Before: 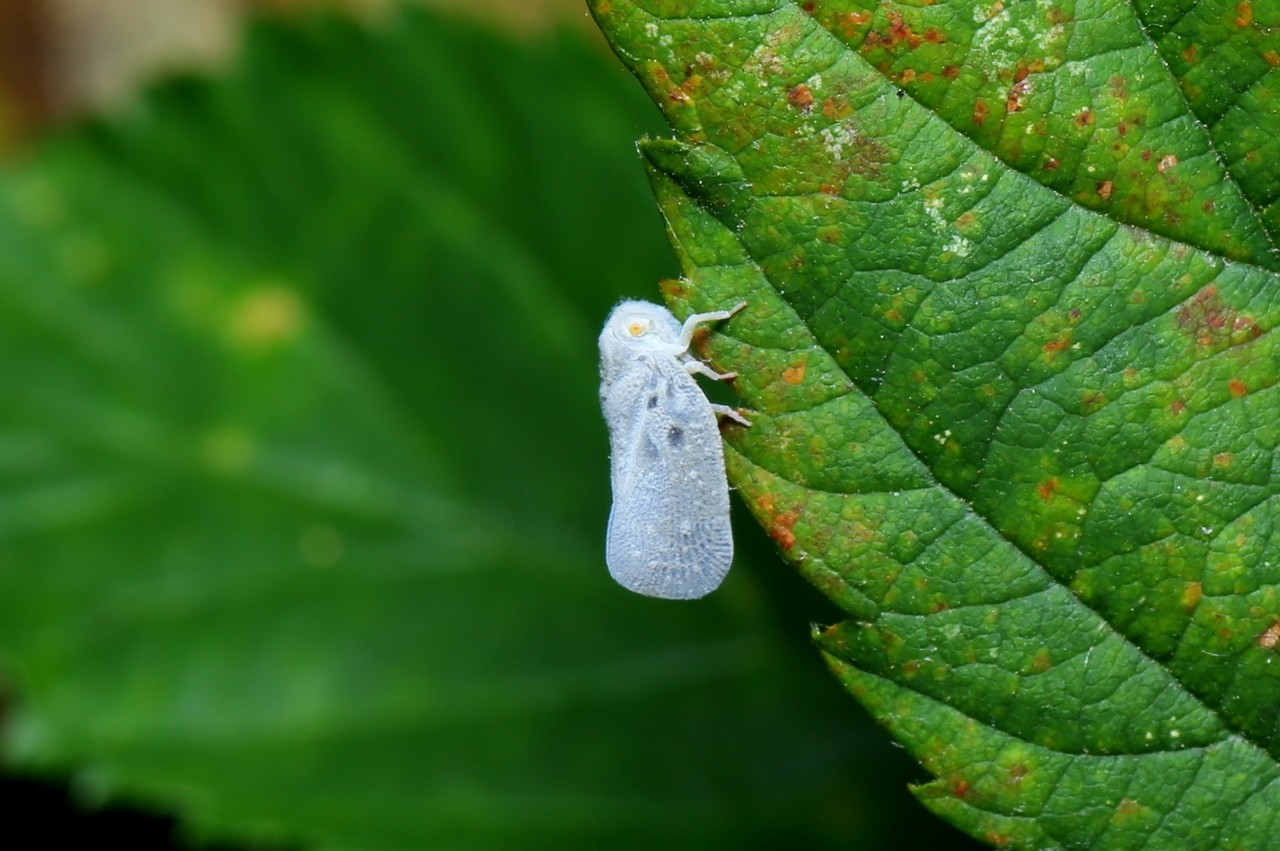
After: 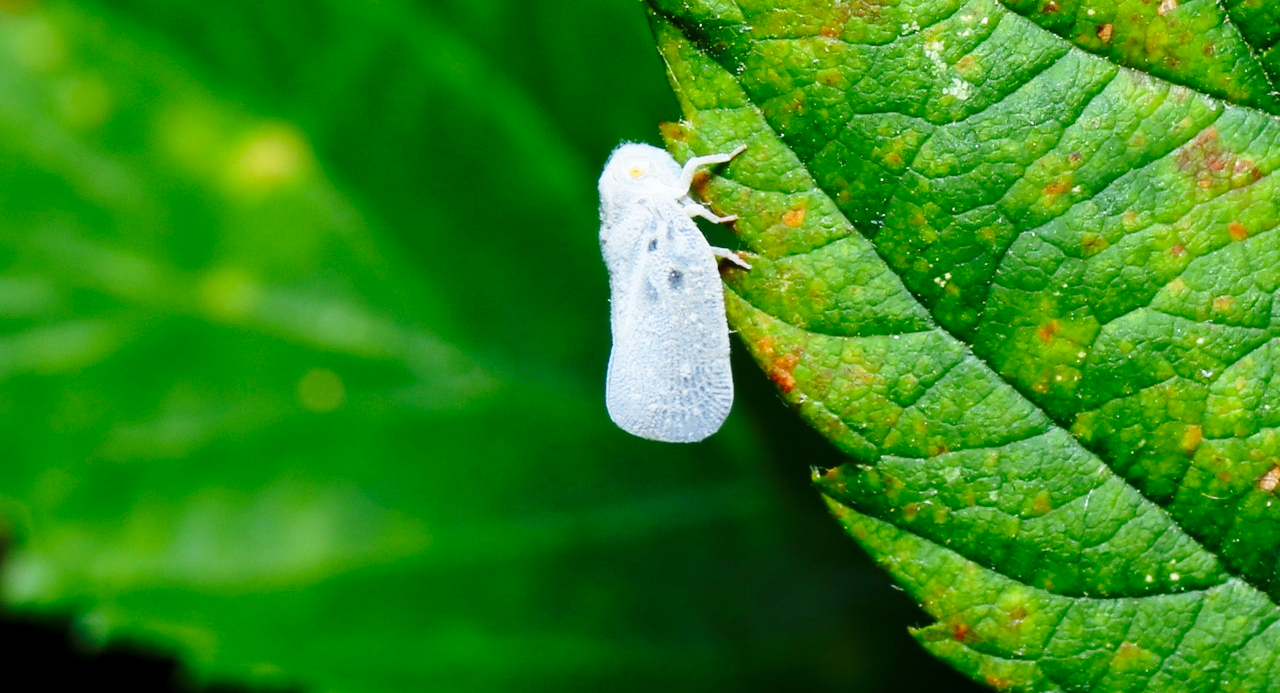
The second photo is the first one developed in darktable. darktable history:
crop and rotate: top 18.459%
base curve: curves: ch0 [(0, 0) (0.028, 0.03) (0.121, 0.232) (0.46, 0.748) (0.859, 0.968) (1, 1)], preserve colors none
